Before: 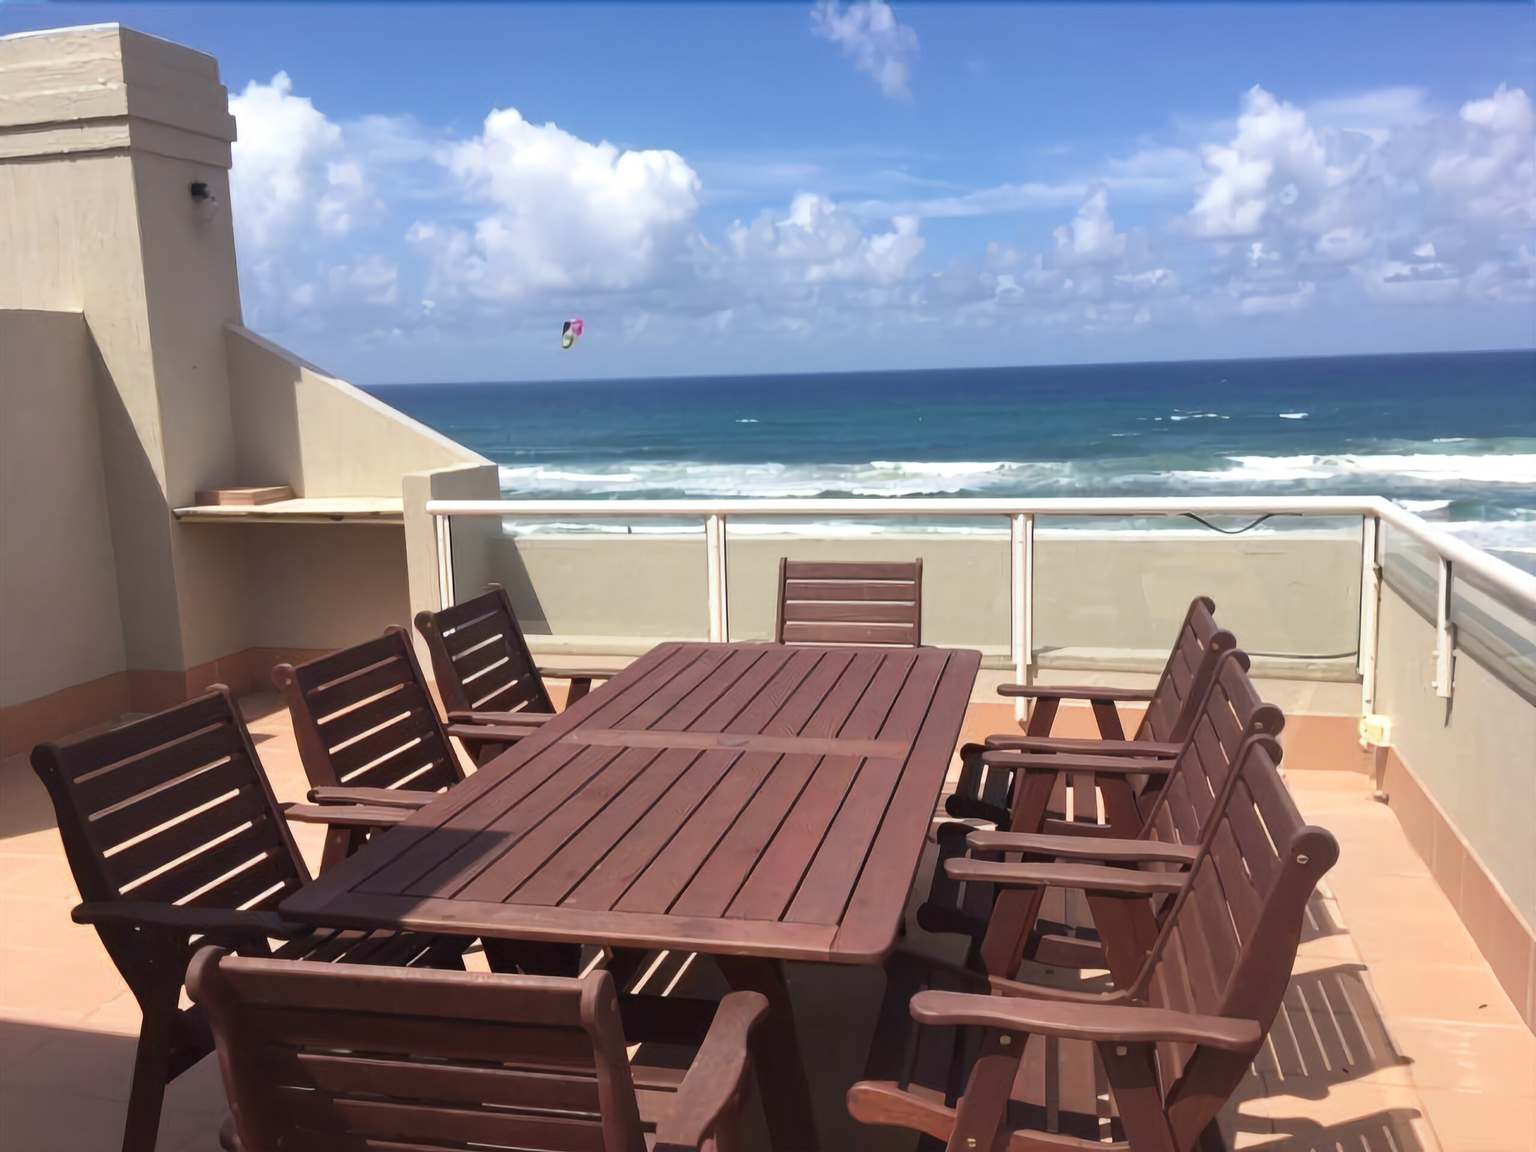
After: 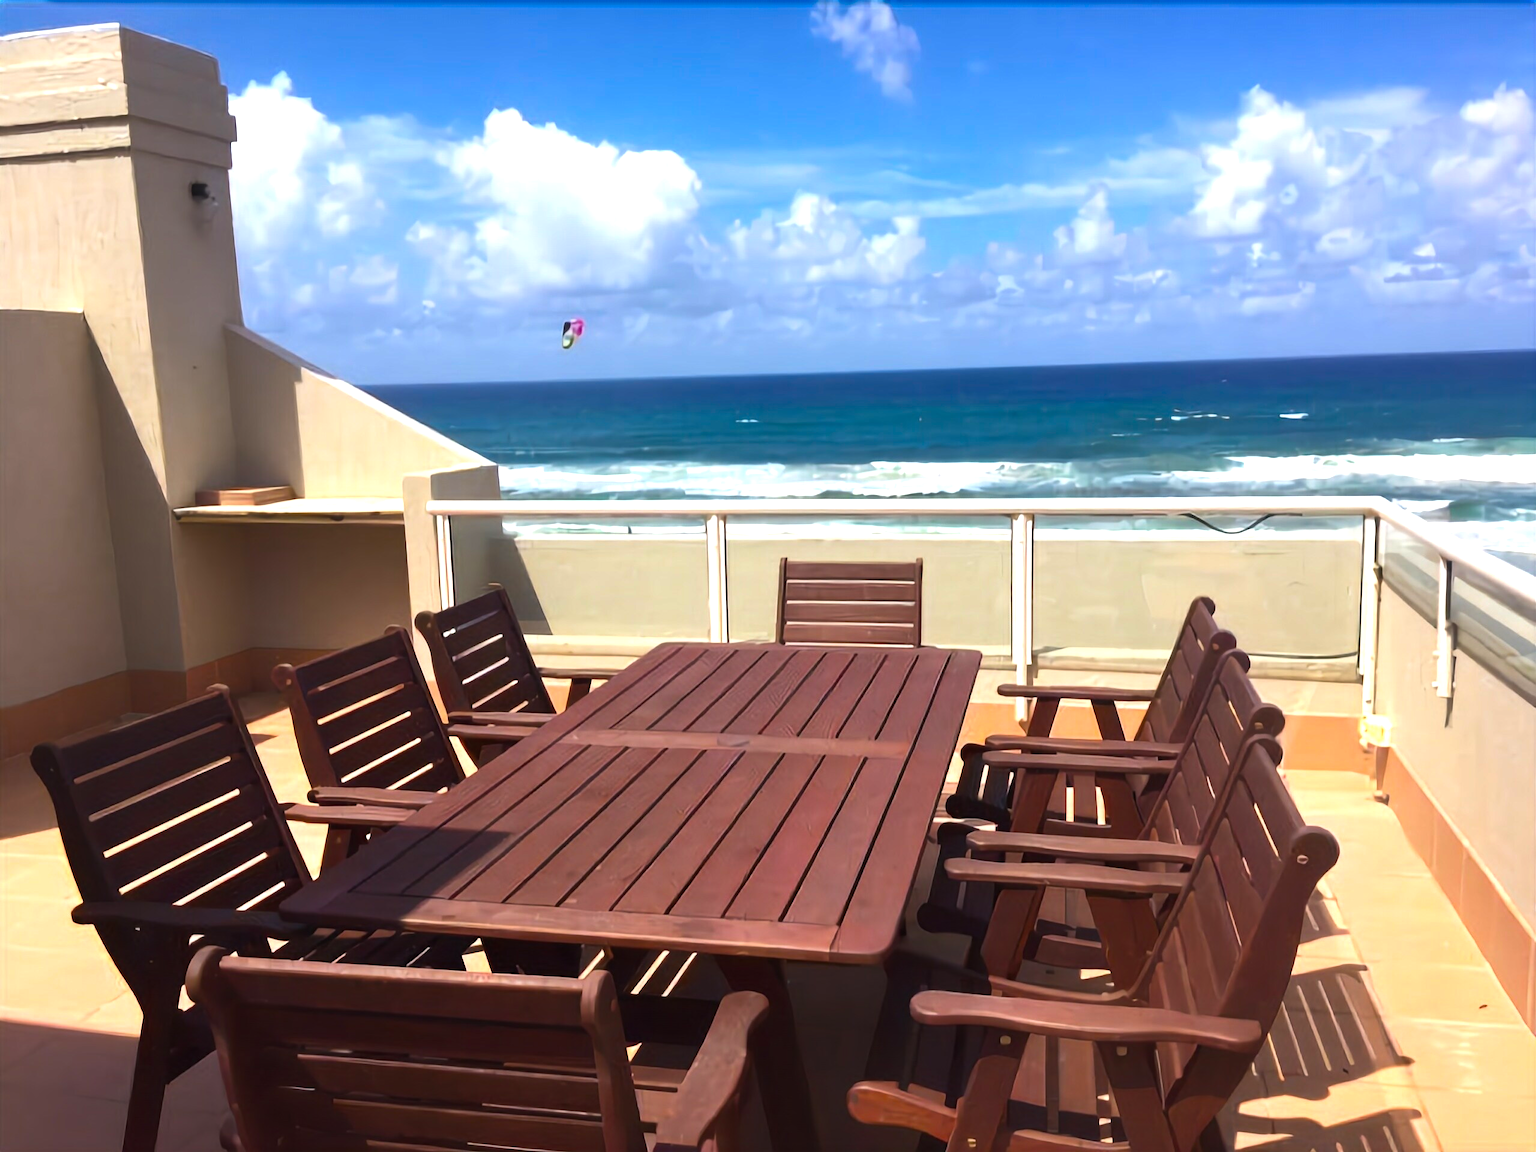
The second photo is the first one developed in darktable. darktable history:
color balance rgb: linear chroma grading › global chroma 24.436%, perceptual saturation grading › global saturation 17.918%, perceptual brilliance grading › global brilliance 15.11%, perceptual brilliance grading › shadows -34.906%
